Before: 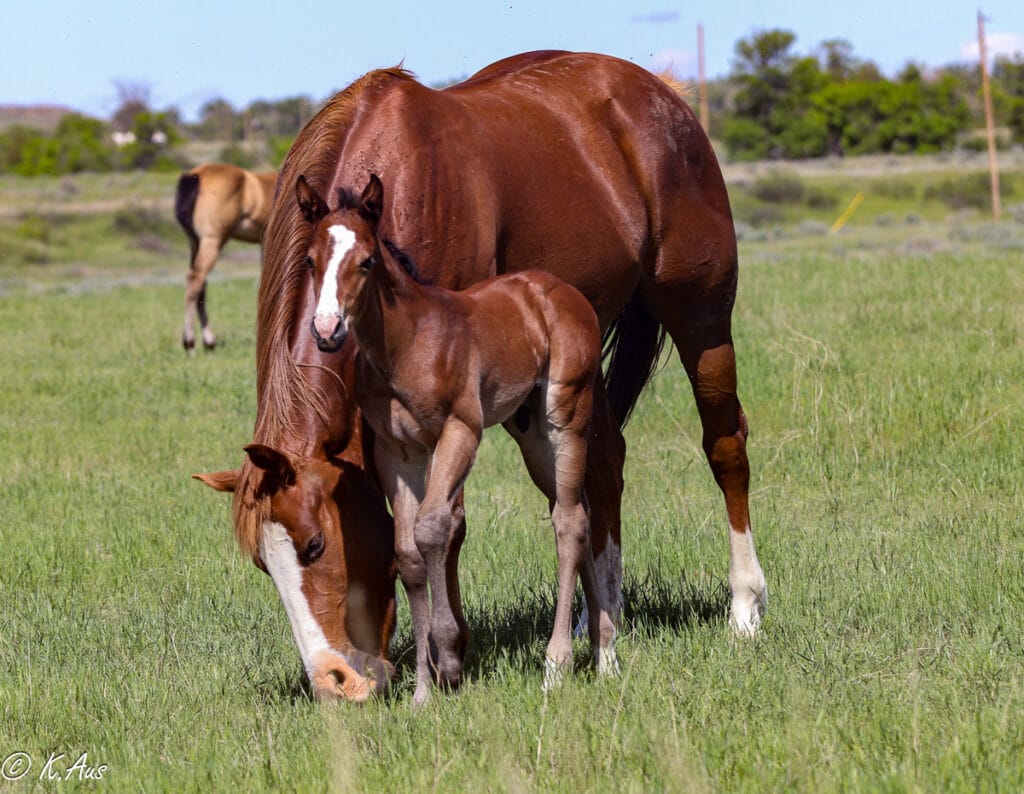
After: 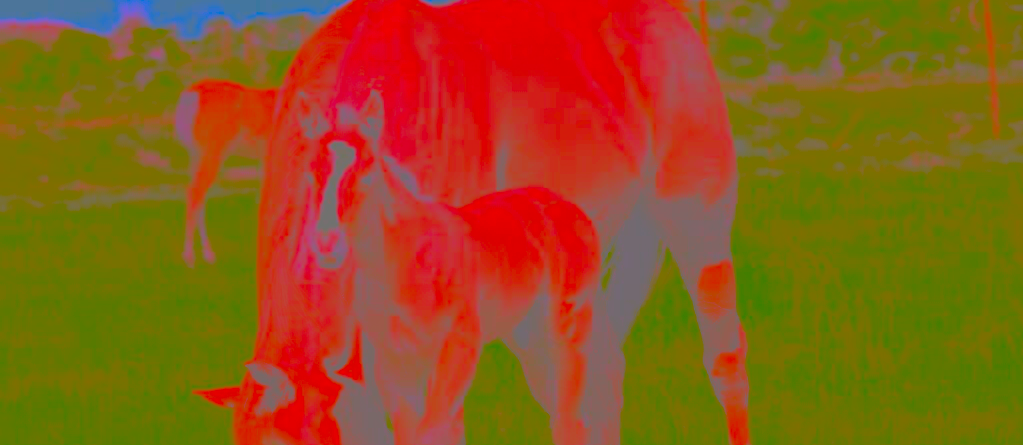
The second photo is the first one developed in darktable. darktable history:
crop and rotate: top 10.605%, bottom 33.274%
exposure: black level correction 0, exposure 0.7 EV, compensate exposure bias true, compensate highlight preservation false
shadows and highlights: shadows 30
tone curve: curves: ch0 [(0, 0) (0.239, 0.248) (0.508, 0.606) (0.826, 0.855) (1, 0.945)]; ch1 [(0, 0) (0.401, 0.42) (0.442, 0.47) (0.492, 0.498) (0.511, 0.516) (0.555, 0.586) (0.681, 0.739) (1, 1)]; ch2 [(0, 0) (0.411, 0.433) (0.5, 0.504) (0.545, 0.574) (1, 1)], color space Lab, independent channels, preserve colors none
tone equalizer: -8 EV -0.75 EV, -7 EV -0.7 EV, -6 EV -0.6 EV, -5 EV -0.4 EV, -3 EV 0.4 EV, -2 EV 0.6 EV, -1 EV 0.7 EV, +0 EV 0.75 EV, edges refinement/feathering 500, mask exposure compensation -1.57 EV, preserve details no
contrast brightness saturation: contrast -0.99, brightness -0.17, saturation 0.75
